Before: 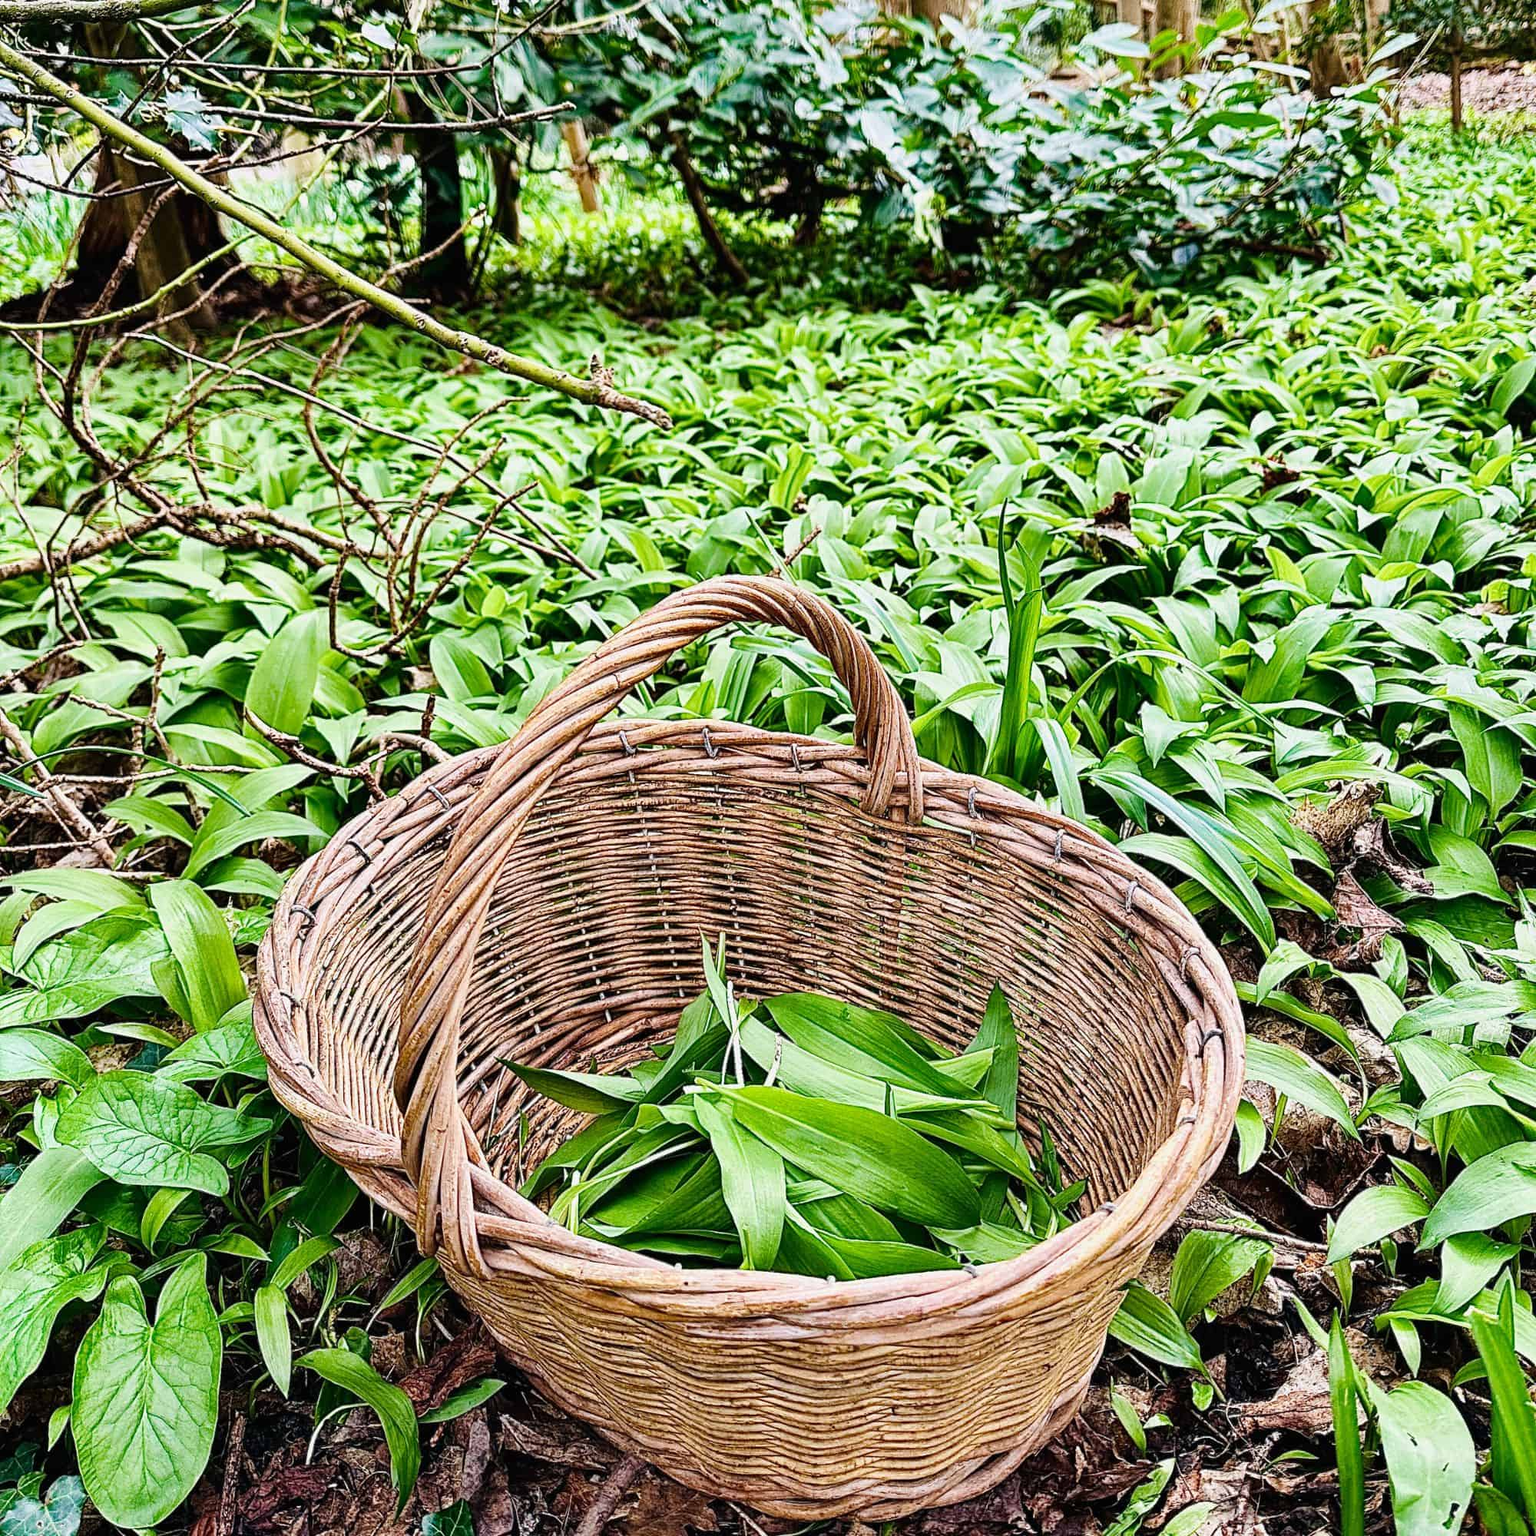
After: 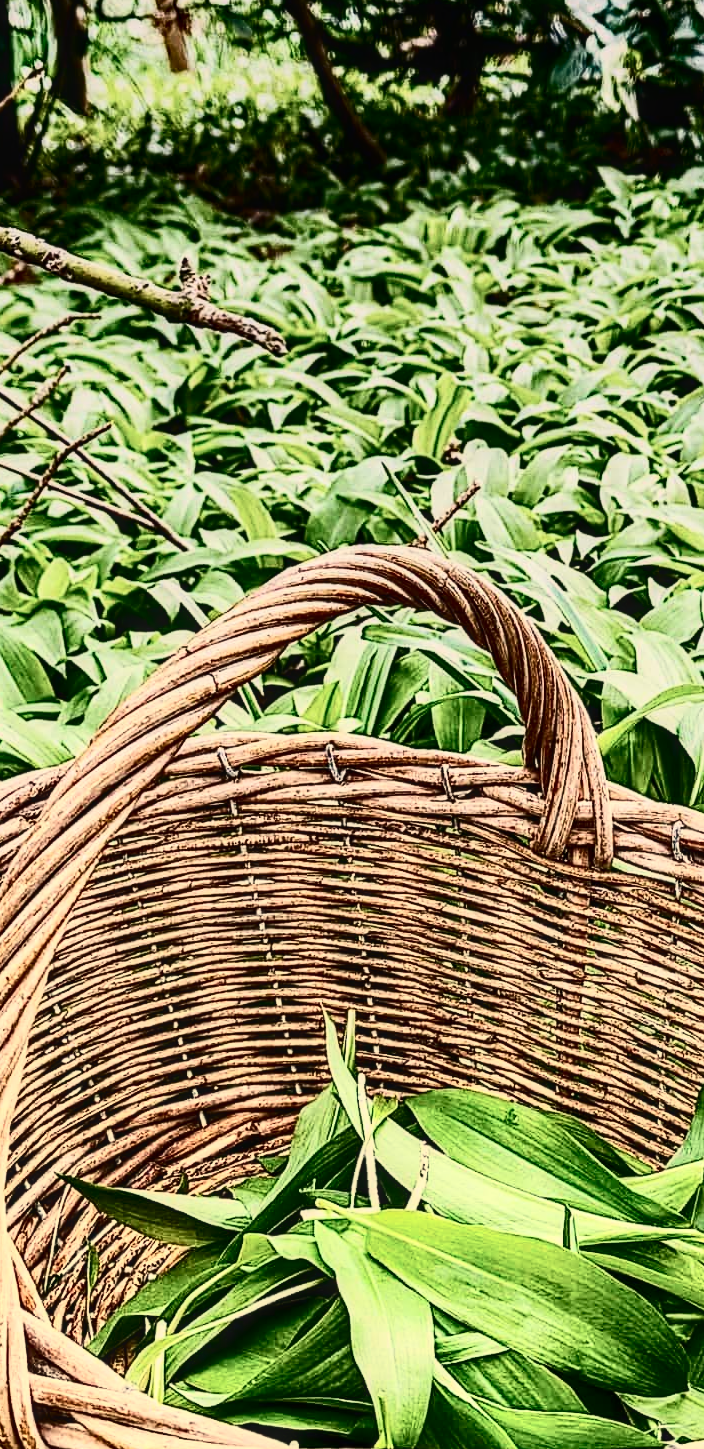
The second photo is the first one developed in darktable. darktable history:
local contrast: detail 130%
graduated density: hue 238.83°, saturation 50%
contrast brightness saturation: contrast 0.5, saturation -0.1
crop and rotate: left 29.476%, top 10.214%, right 35.32%, bottom 17.333%
white balance: red 1.08, blue 0.791
